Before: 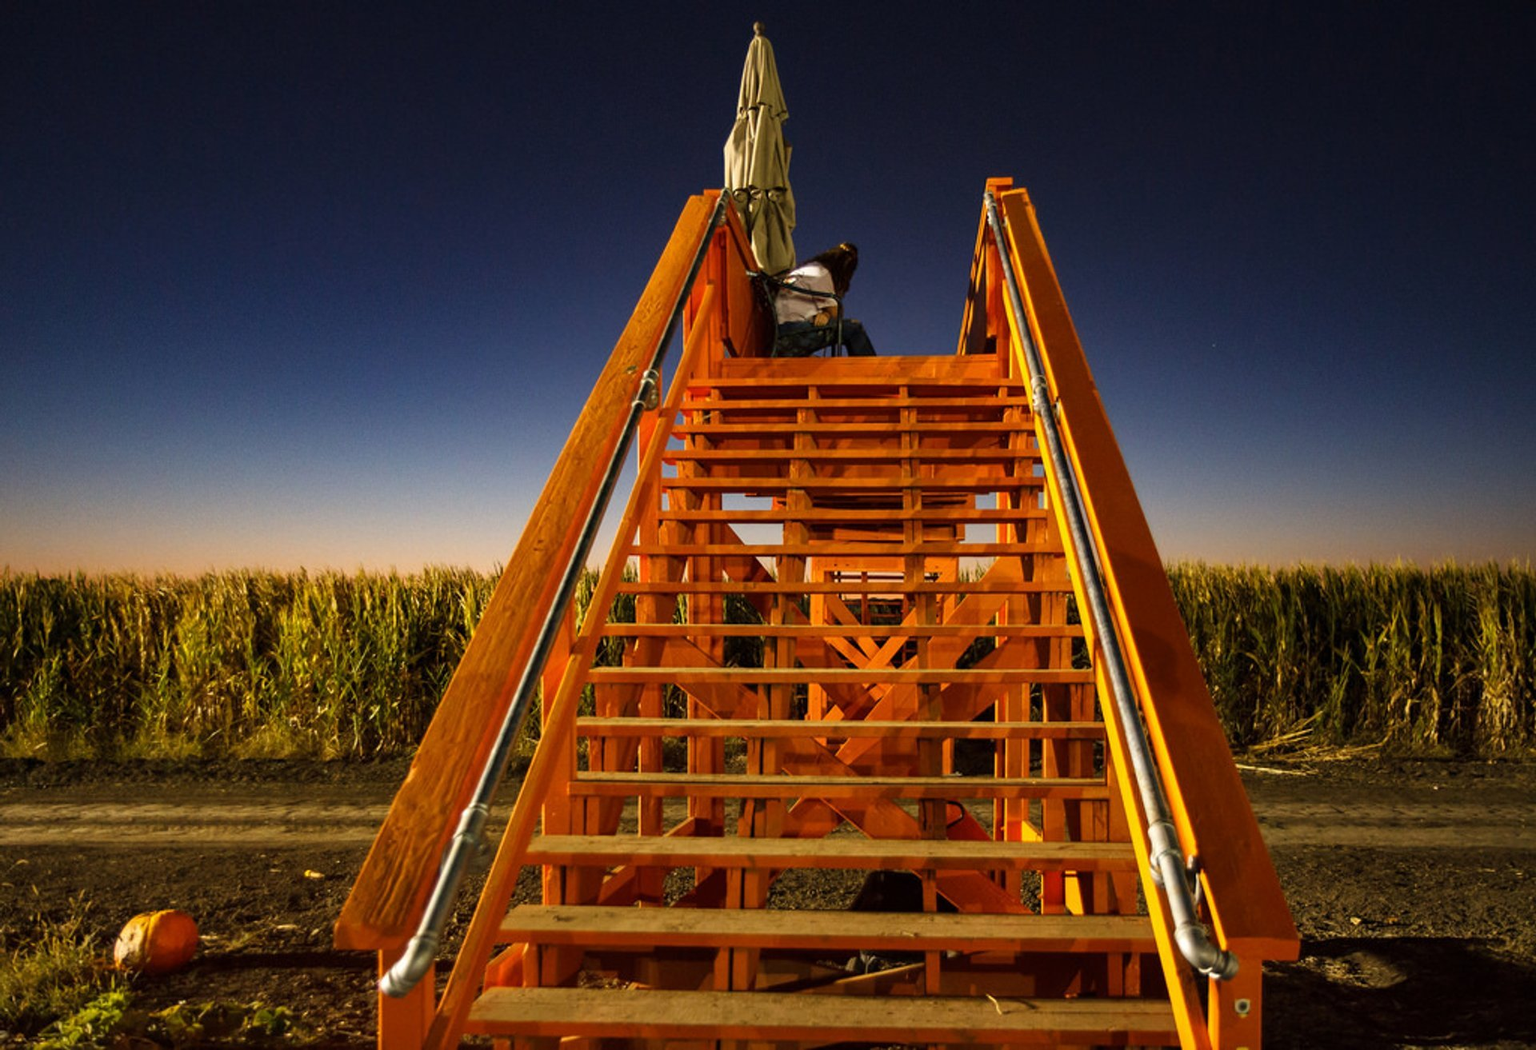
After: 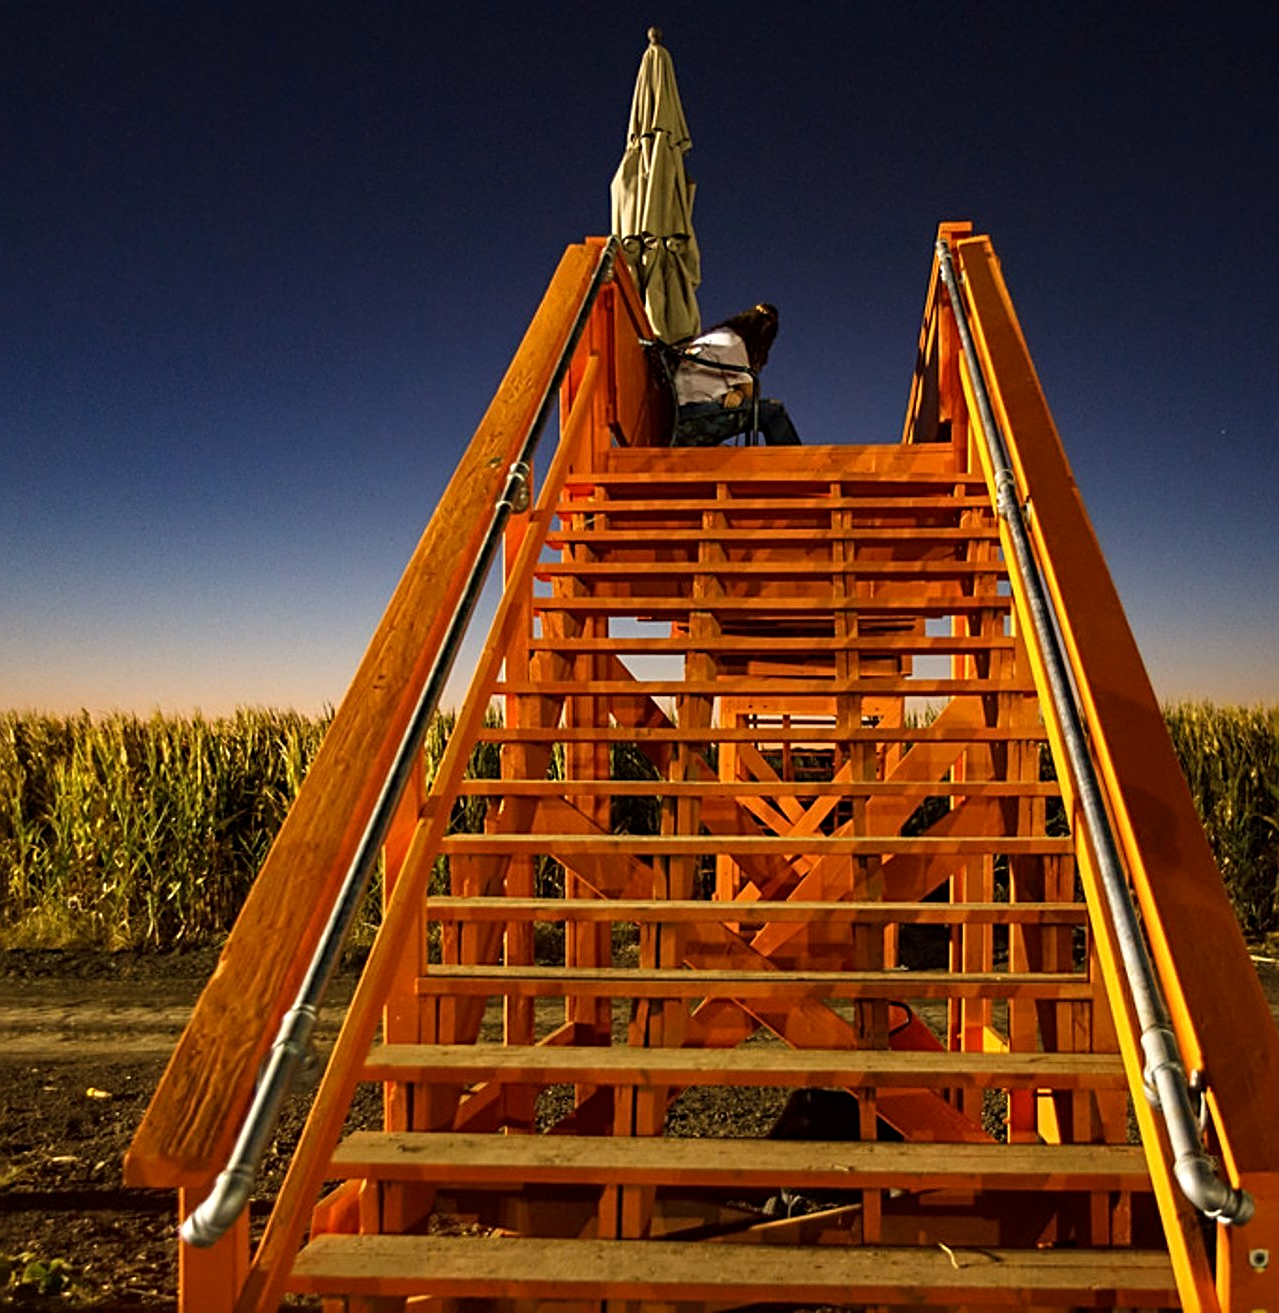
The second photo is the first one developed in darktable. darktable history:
exposure: black level correction 0.001, compensate highlight preservation false
sharpen: radius 3.11
crop and rotate: left 15.358%, right 18.004%
